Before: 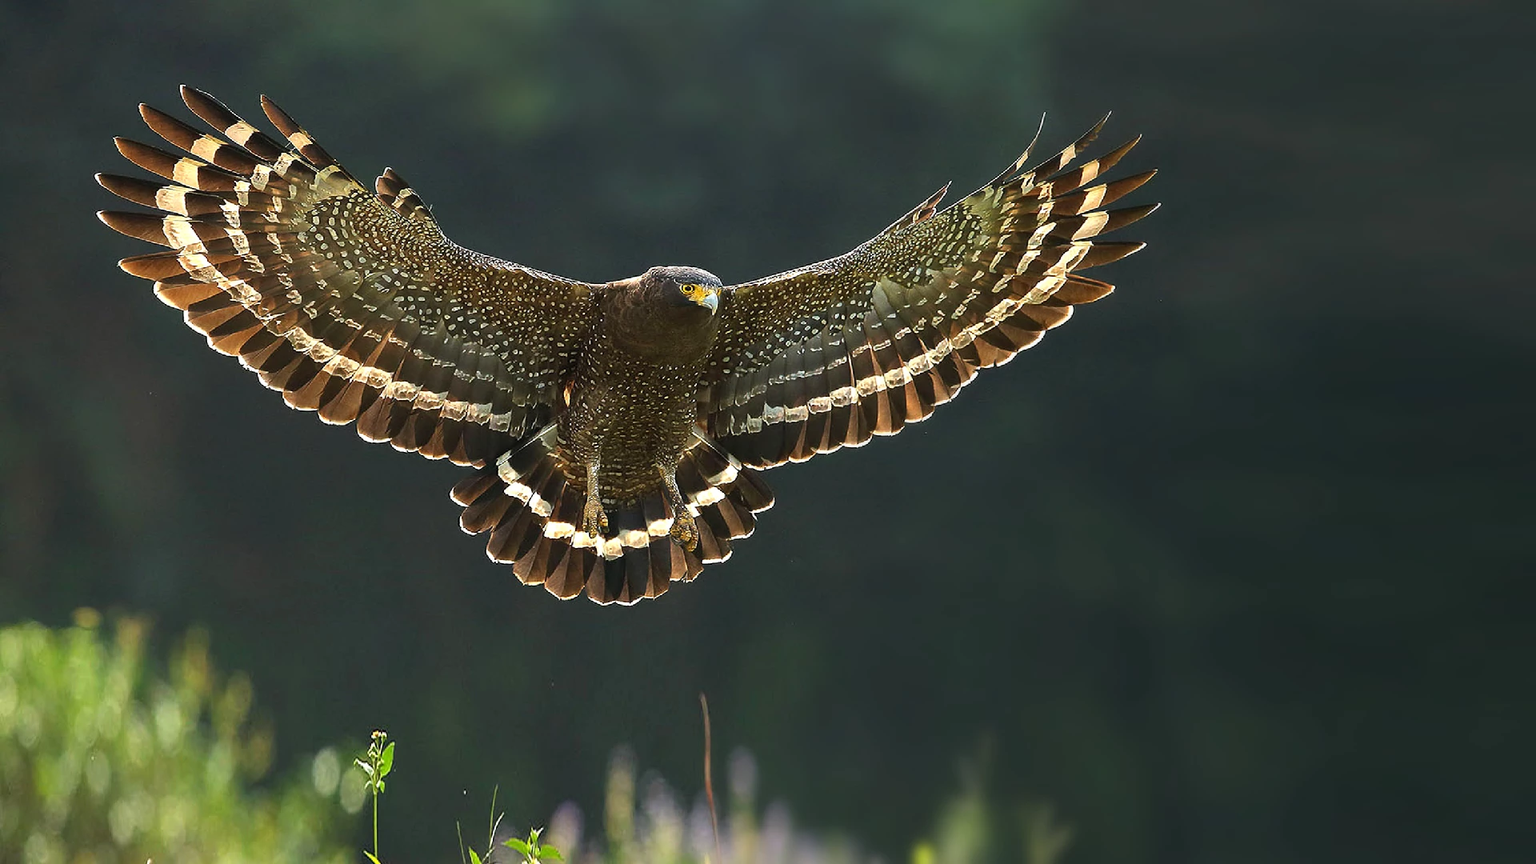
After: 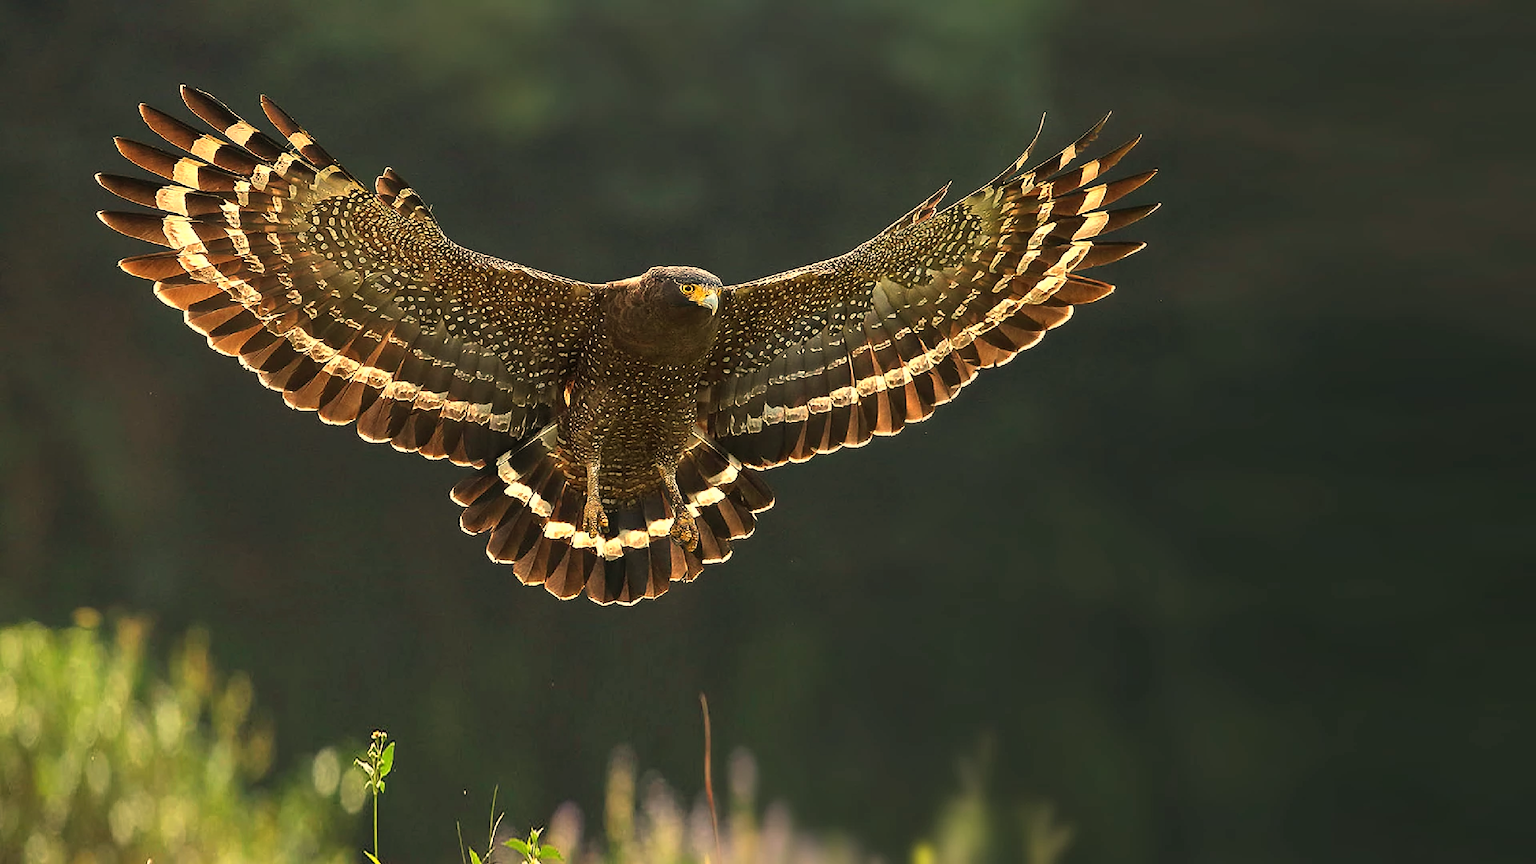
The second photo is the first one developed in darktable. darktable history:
white balance: red 1.138, green 0.996, blue 0.812
local contrast: mode bilateral grid, contrast 10, coarseness 25, detail 115%, midtone range 0.2
